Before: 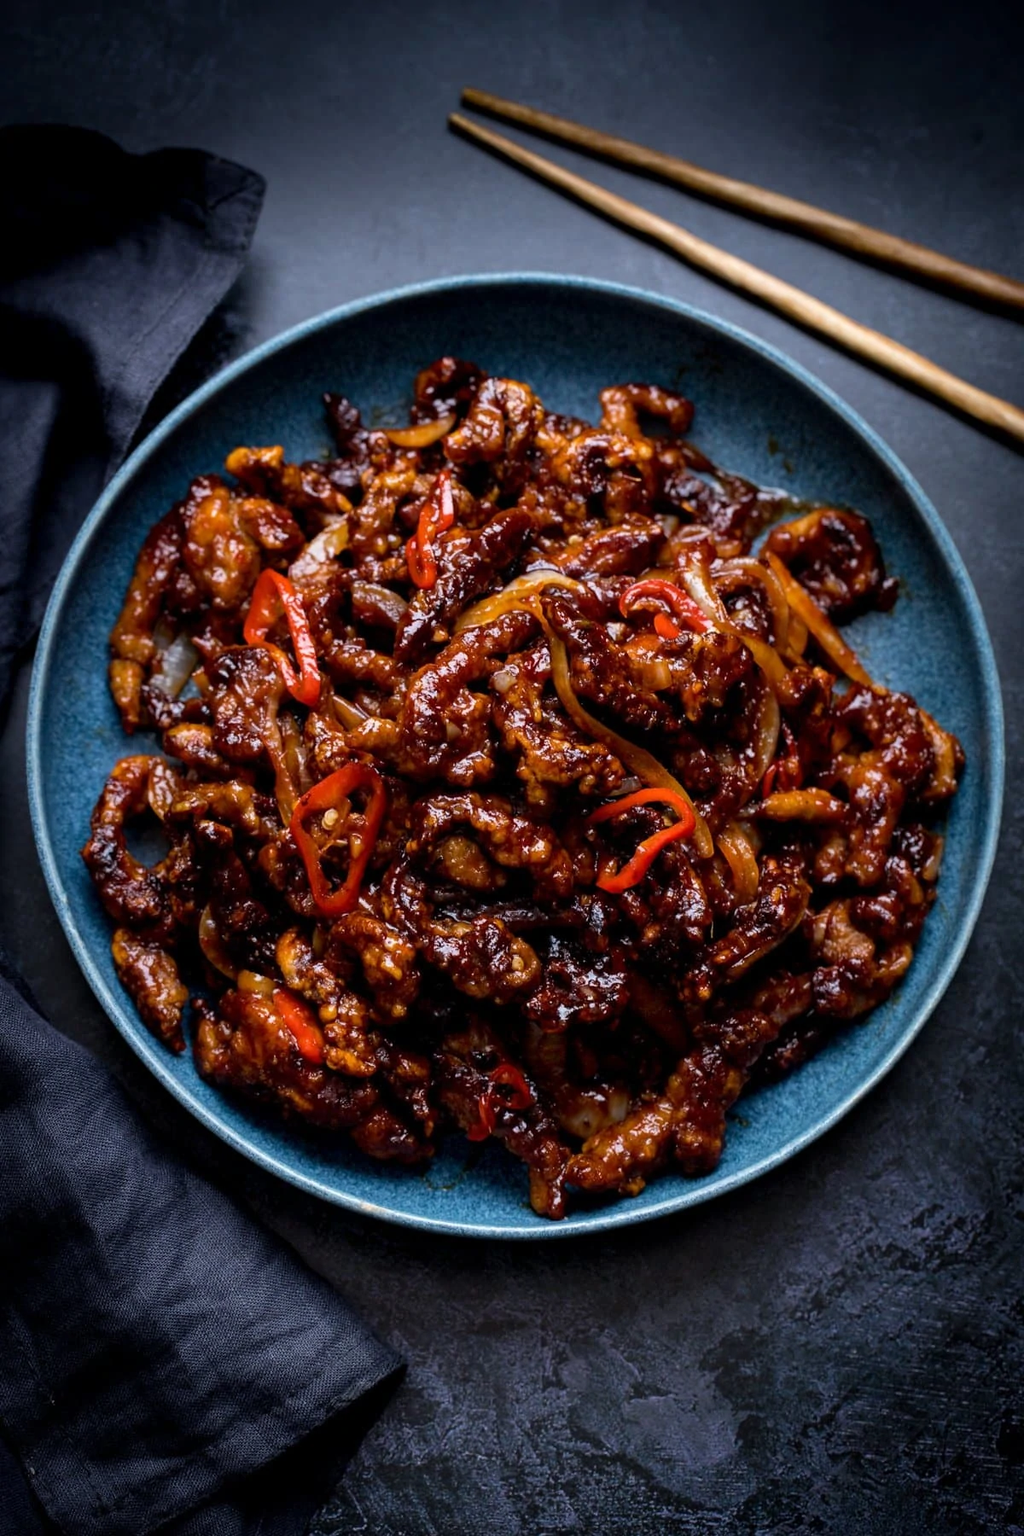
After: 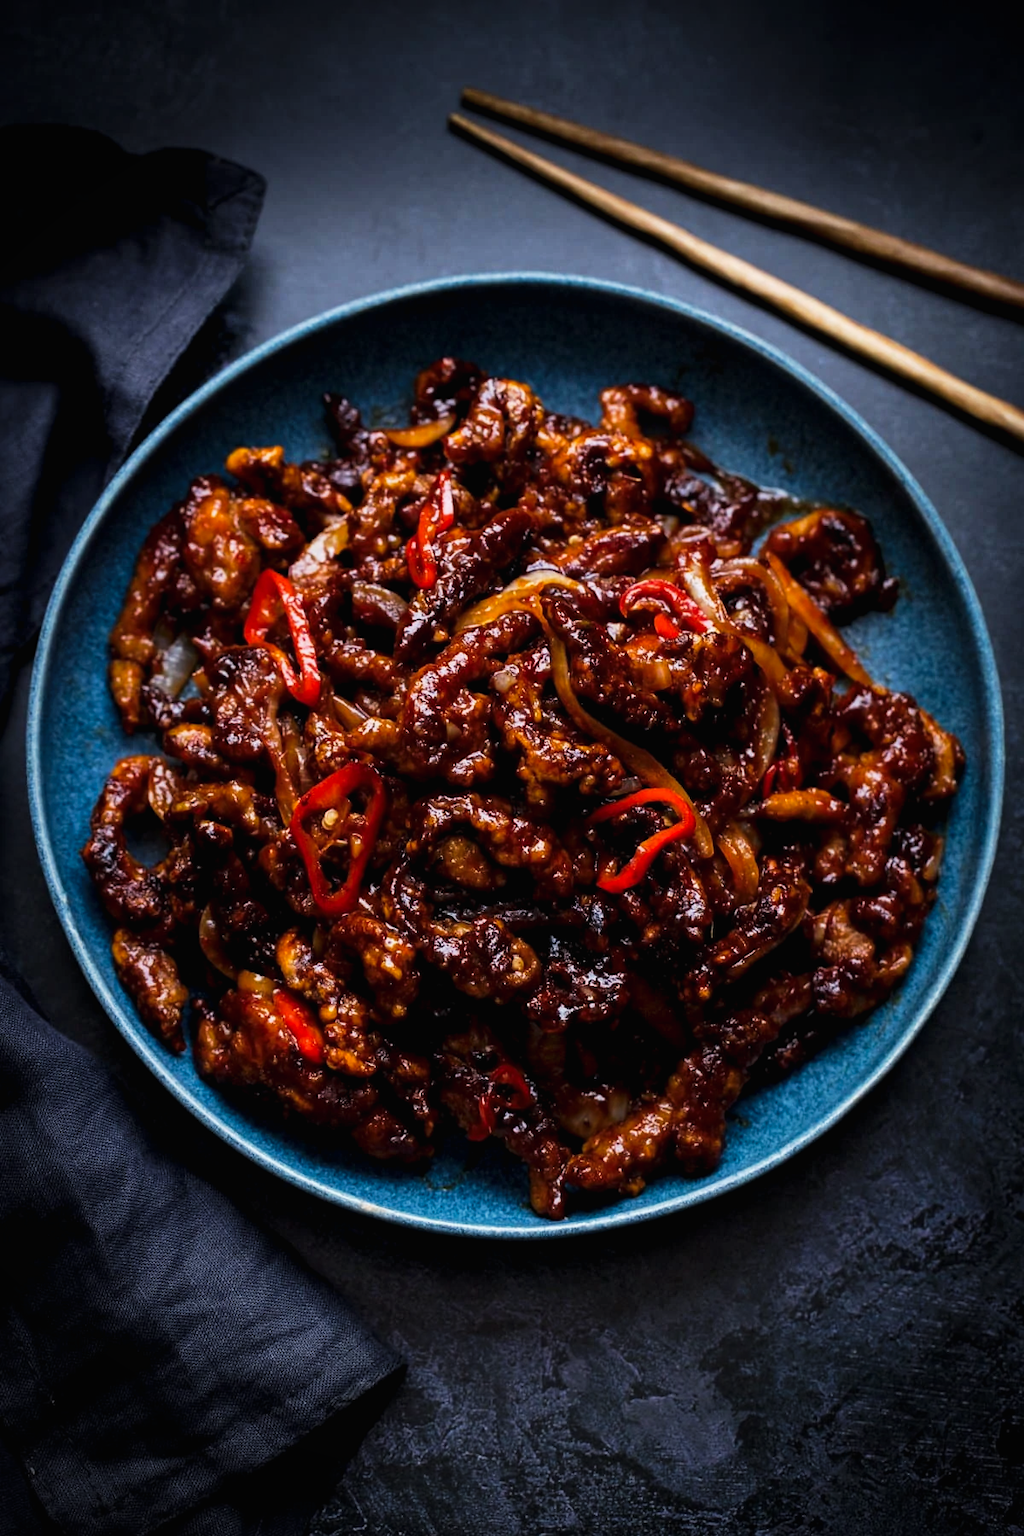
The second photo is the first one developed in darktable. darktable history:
vignetting: fall-off start 67.31%, brightness -0.178, saturation -0.304, width/height ratio 1.007
tone curve: curves: ch0 [(0.016, 0.011) (0.204, 0.146) (0.515, 0.476) (0.78, 0.795) (1, 0.981)], preserve colors none
exposure: compensate exposure bias true, compensate highlight preservation false
